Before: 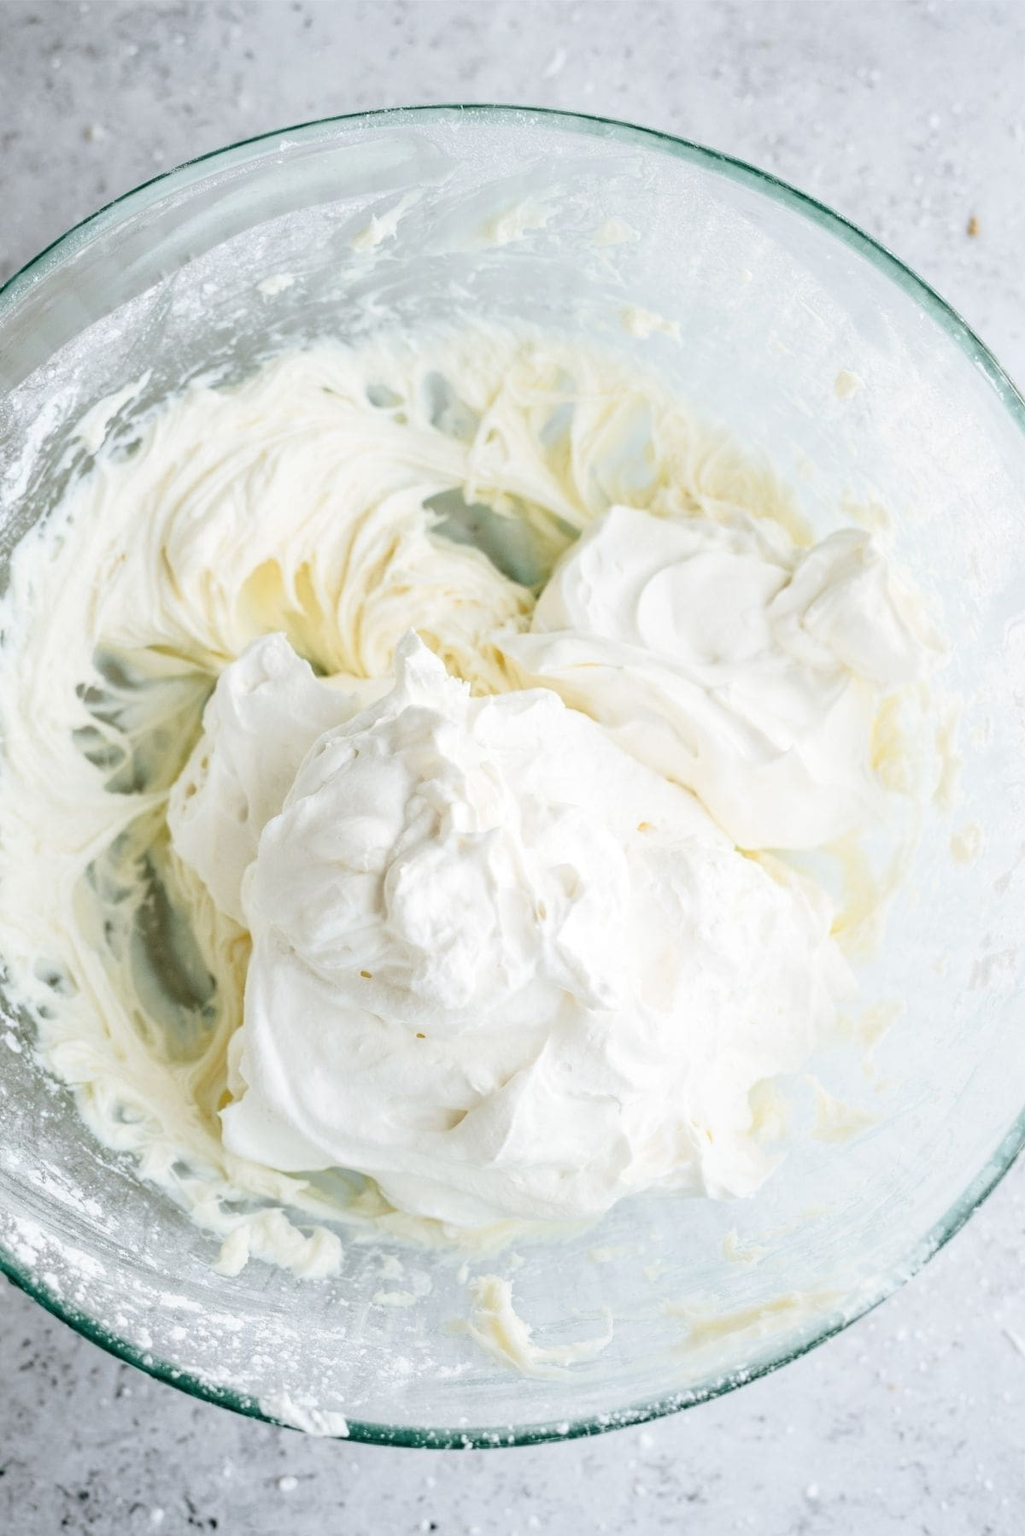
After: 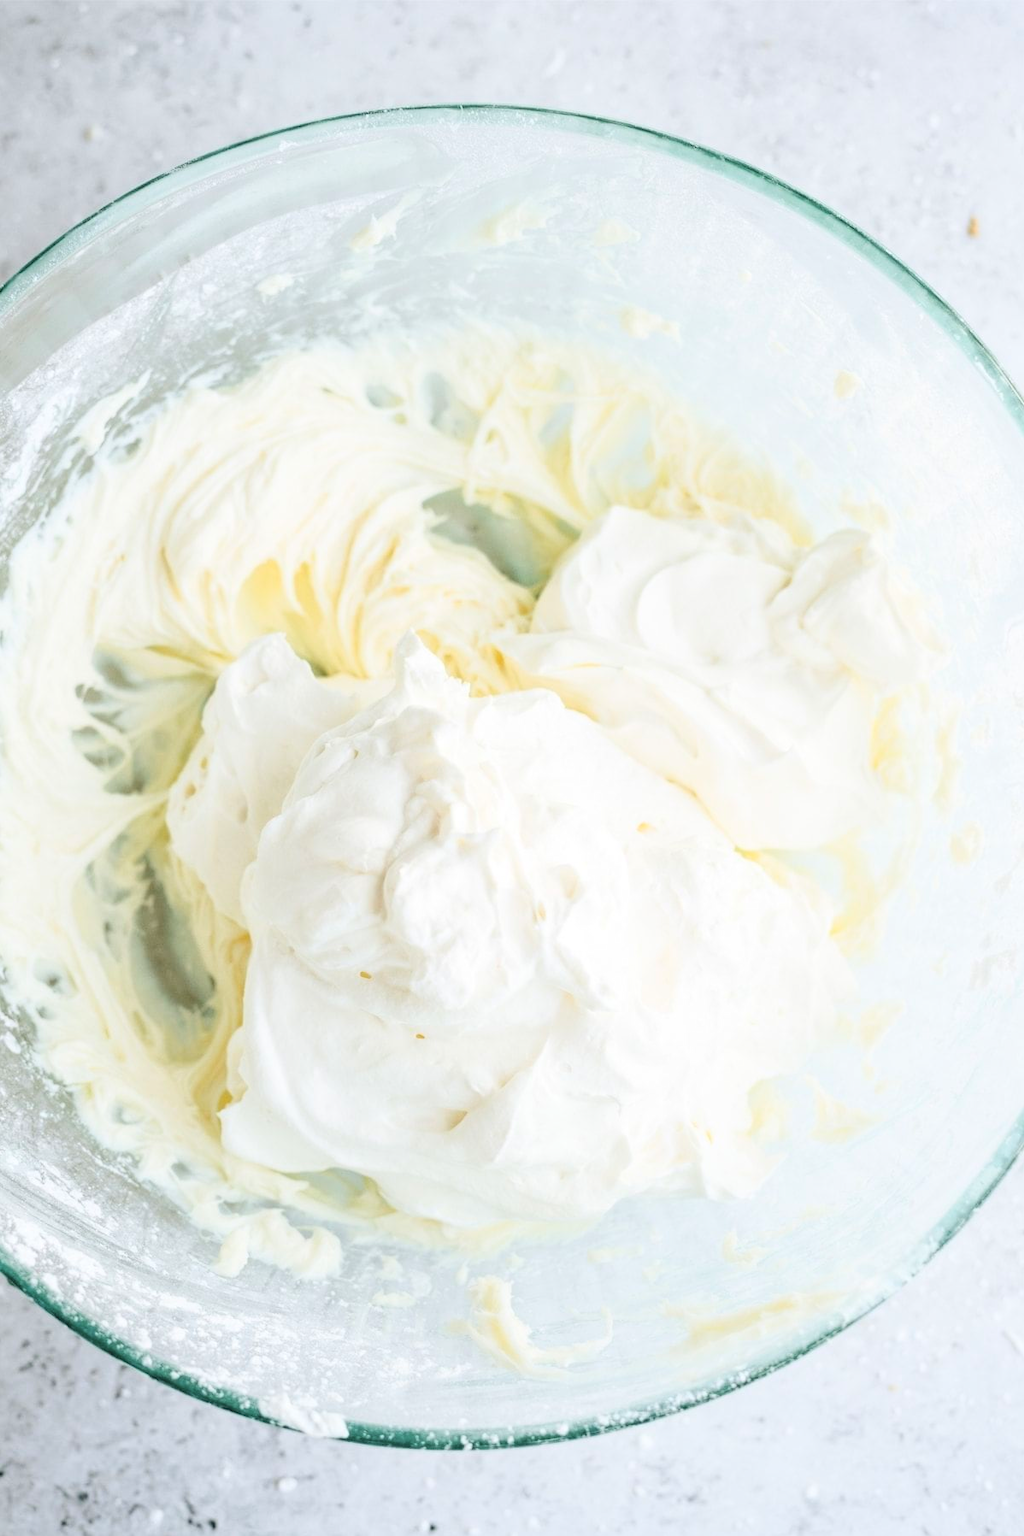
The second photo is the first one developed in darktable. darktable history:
crop and rotate: left 0.153%, bottom 0.008%
contrast brightness saturation: contrast 0.099, brightness 0.315, saturation 0.149
